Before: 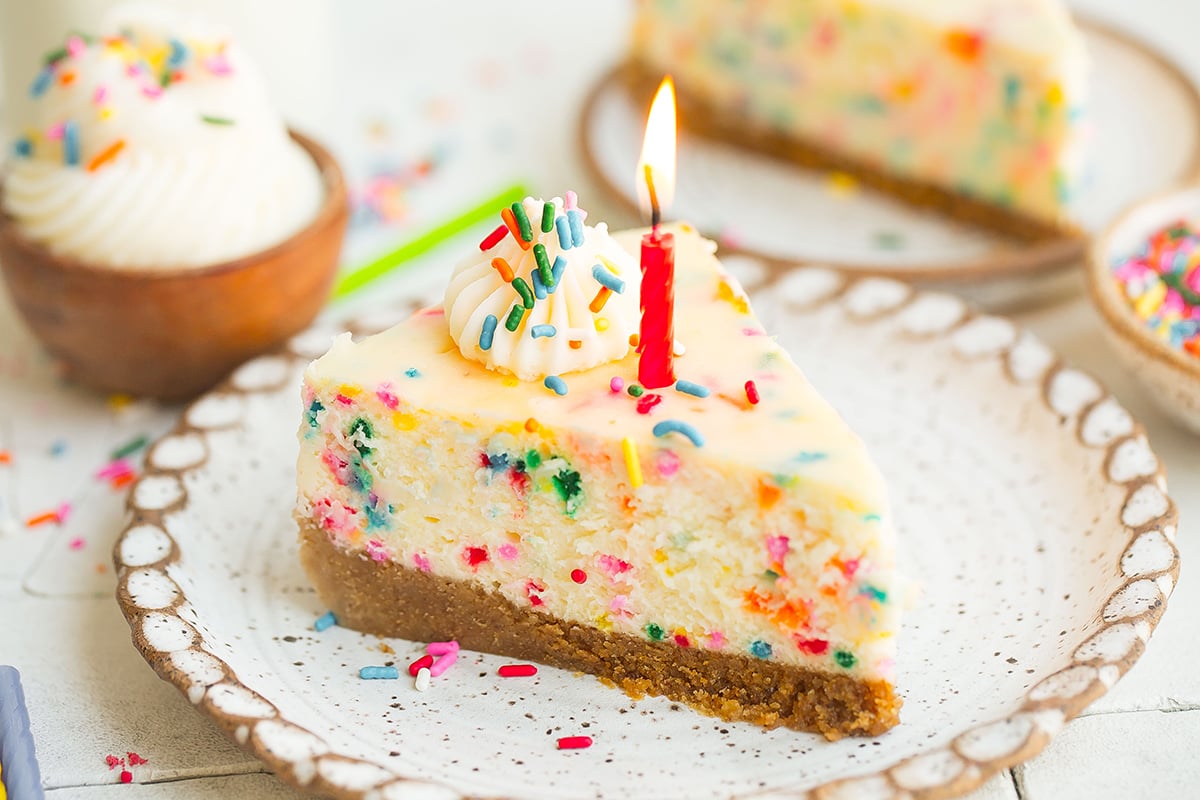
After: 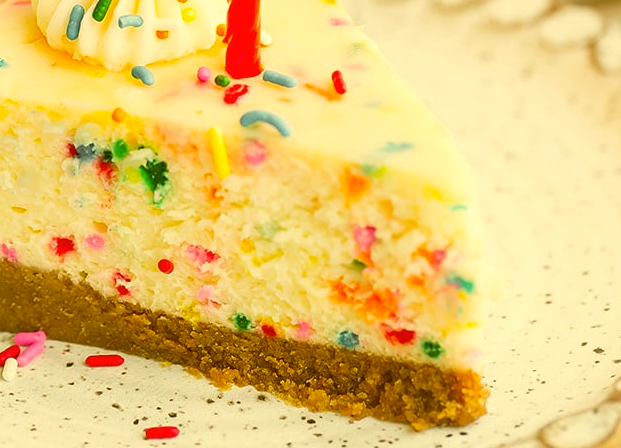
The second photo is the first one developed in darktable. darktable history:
crop: left 34.479%, top 38.822%, right 13.718%, bottom 5.172%
color correction: highlights a* 0.162, highlights b* 29.53, shadows a* -0.162, shadows b* 21.09
exposure: black level correction -0.003, exposure 0.04 EV, compensate highlight preservation false
